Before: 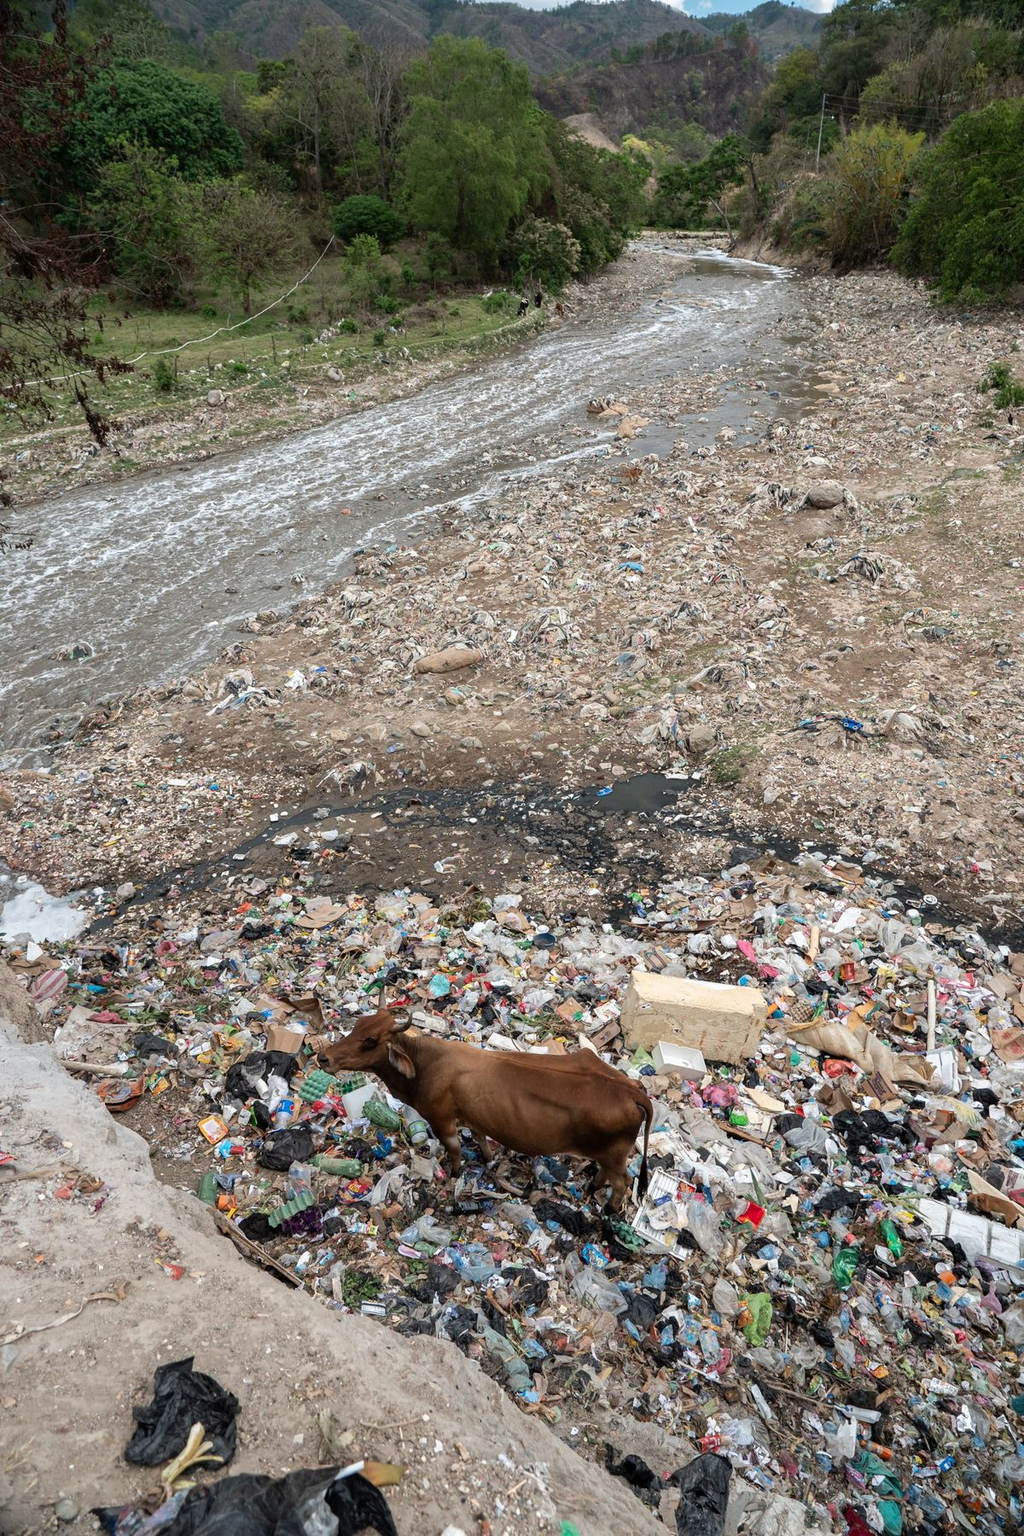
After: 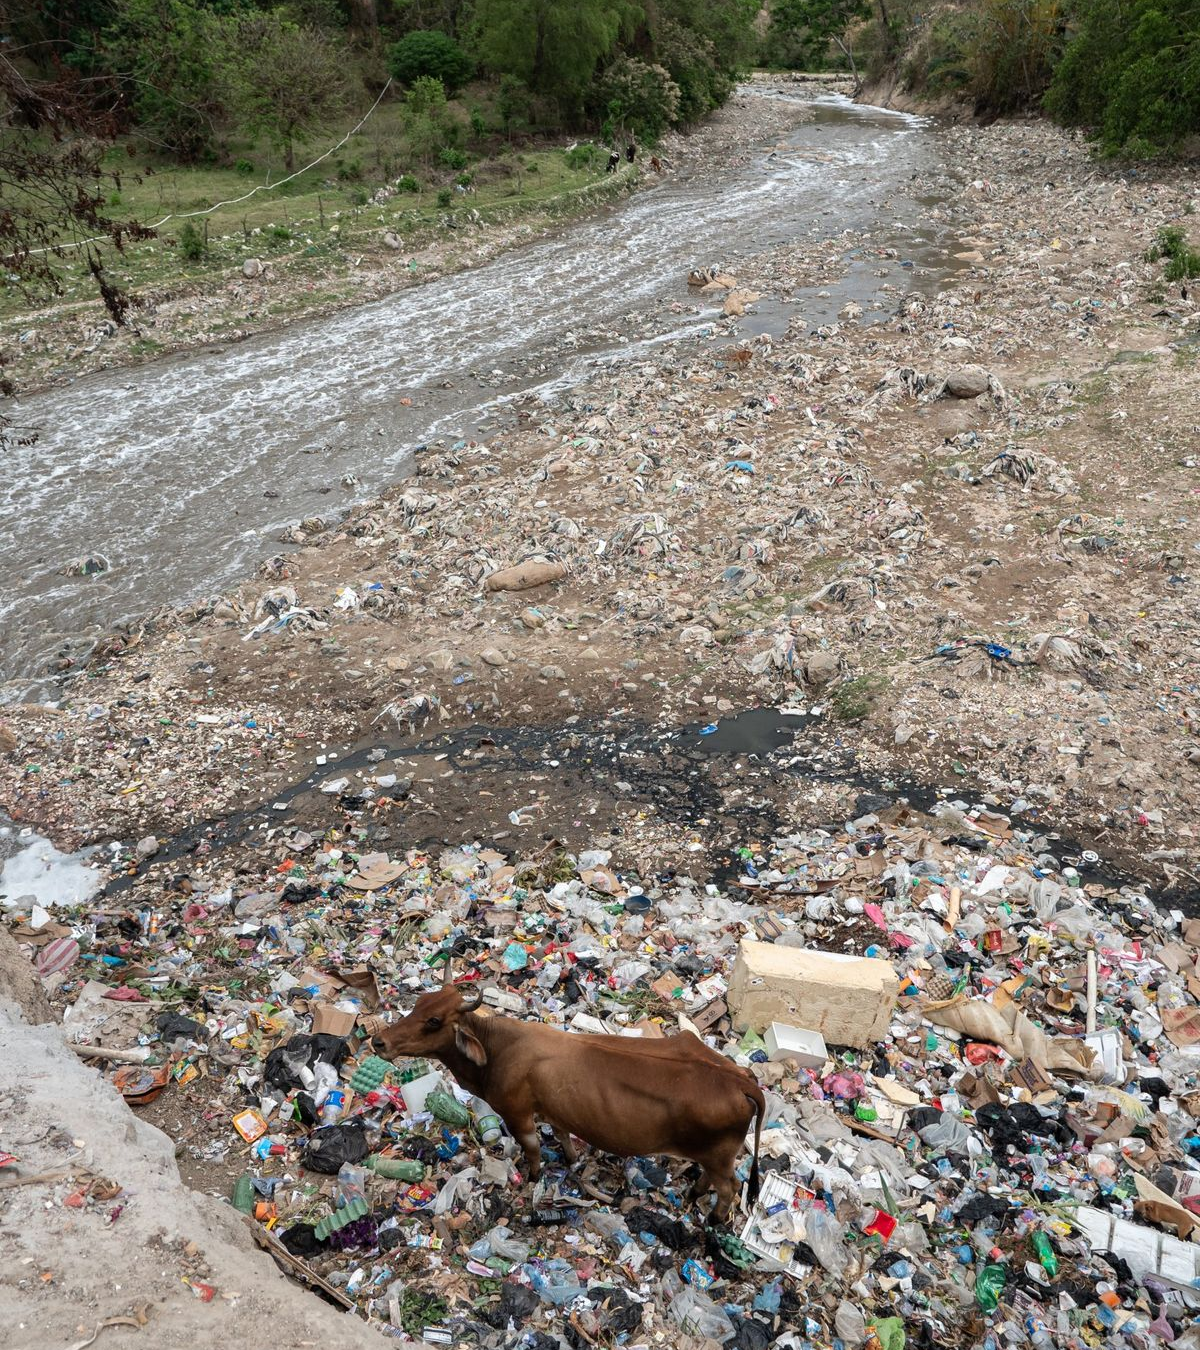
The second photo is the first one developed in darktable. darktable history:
crop: top 11.038%, bottom 13.962%
